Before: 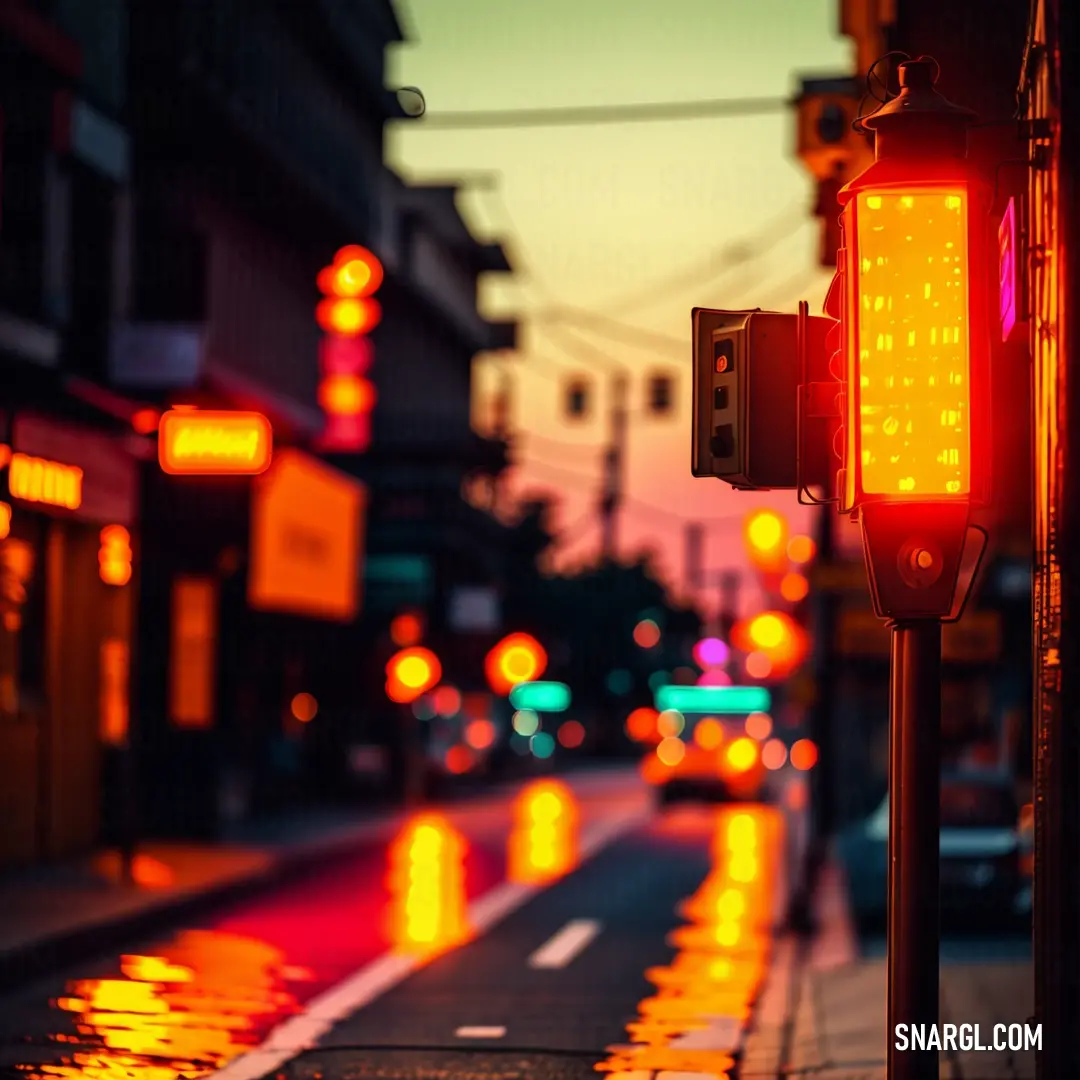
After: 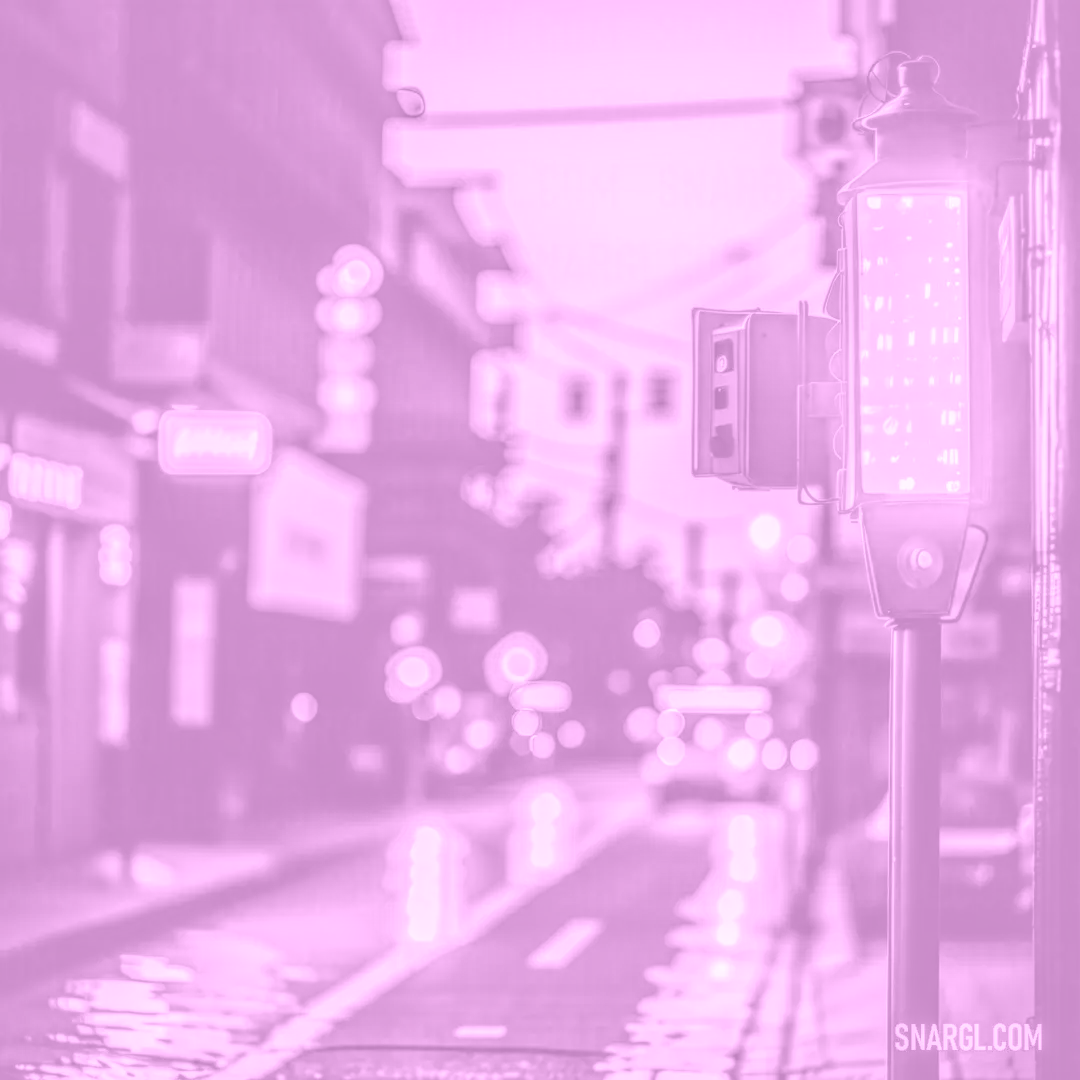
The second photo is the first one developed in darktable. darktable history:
colorize: hue 331.2°, saturation 75%, source mix 30.28%, lightness 70.52%, version 1
local contrast: highlights 0%, shadows 0%, detail 300%, midtone range 0.3
